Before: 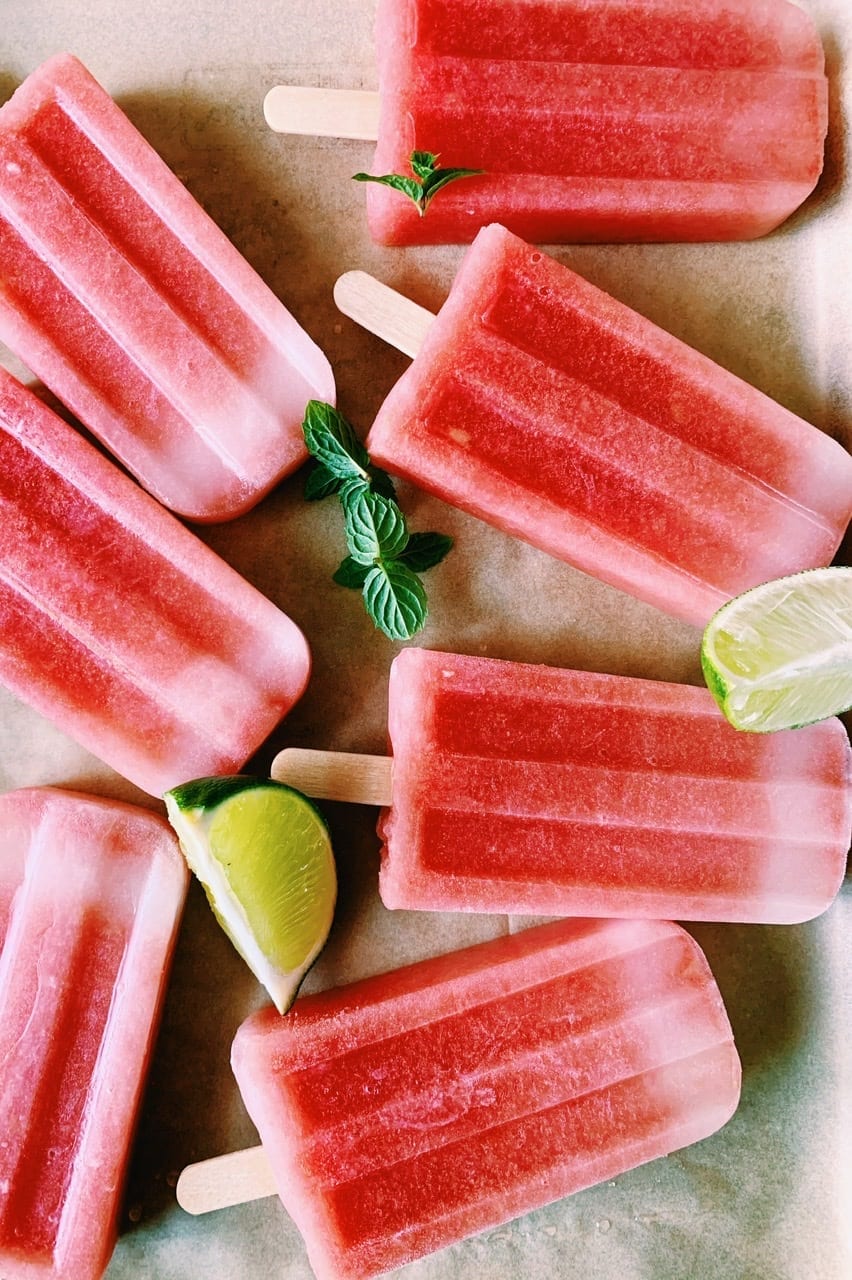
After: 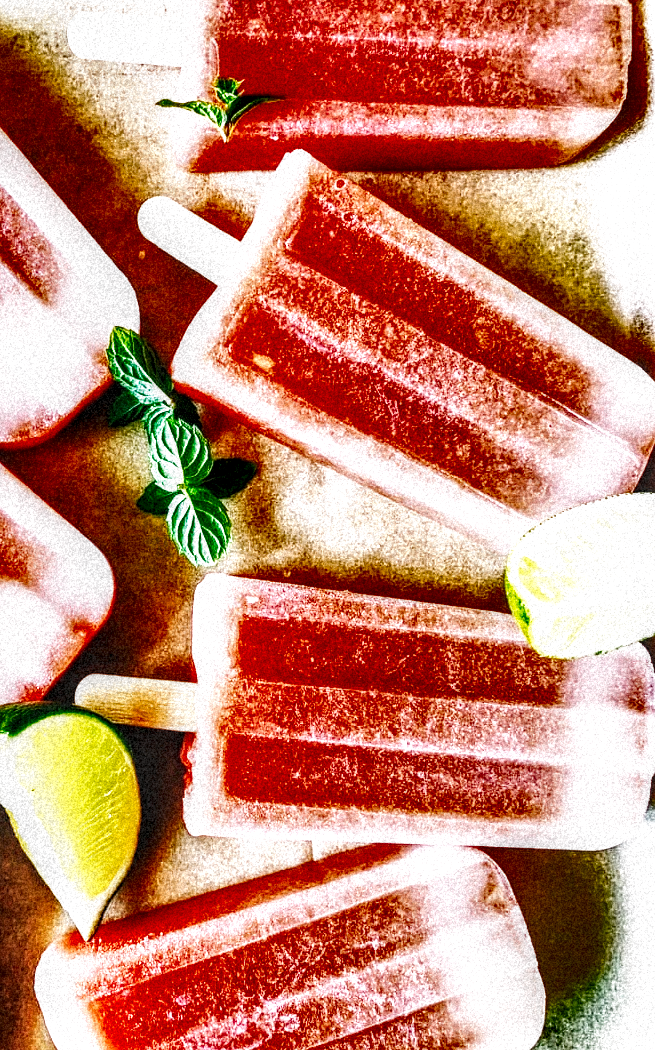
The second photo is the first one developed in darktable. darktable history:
base curve: curves: ch0 [(0, 0) (0.007, 0.004) (0.027, 0.03) (0.046, 0.07) (0.207, 0.54) (0.442, 0.872) (0.673, 0.972) (1, 1)], preserve colors none
exposure: exposure 0.6 EV, compensate highlight preservation false
grain: coarseness 46.9 ISO, strength 50.21%, mid-tones bias 0%
shadows and highlights: shadows 24.5, highlights -78.15, soften with gaussian
local contrast: highlights 12%, shadows 38%, detail 183%, midtone range 0.471
contrast brightness saturation: contrast 0.01, saturation -0.05
crop: left 23.095%, top 5.827%, bottom 11.854%
